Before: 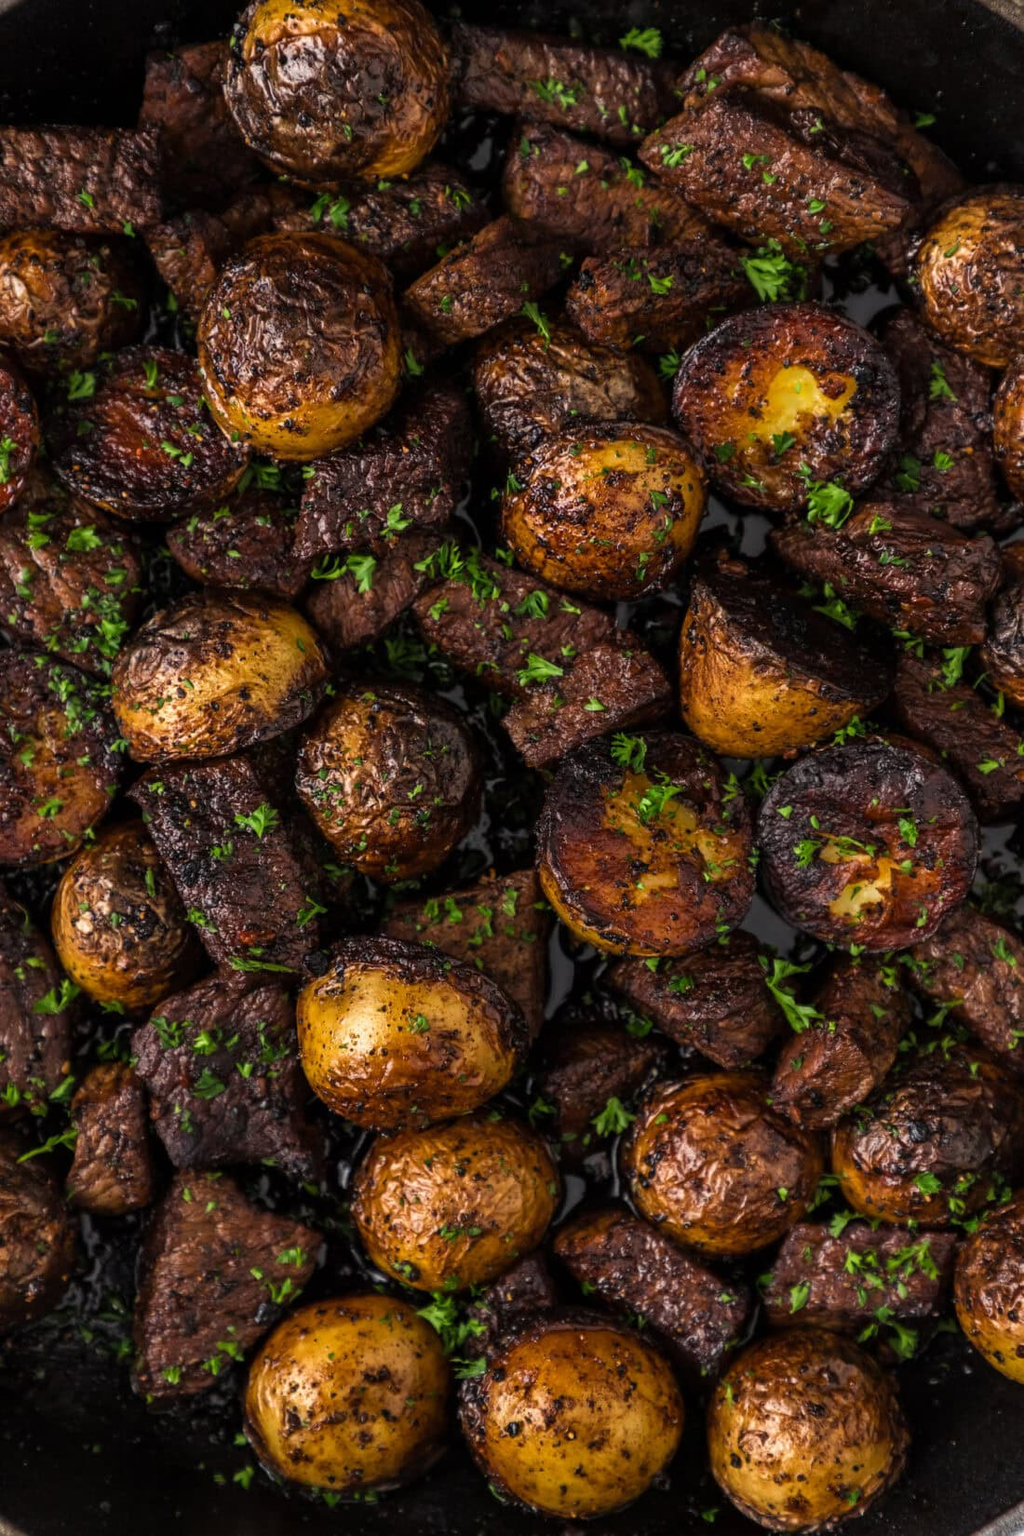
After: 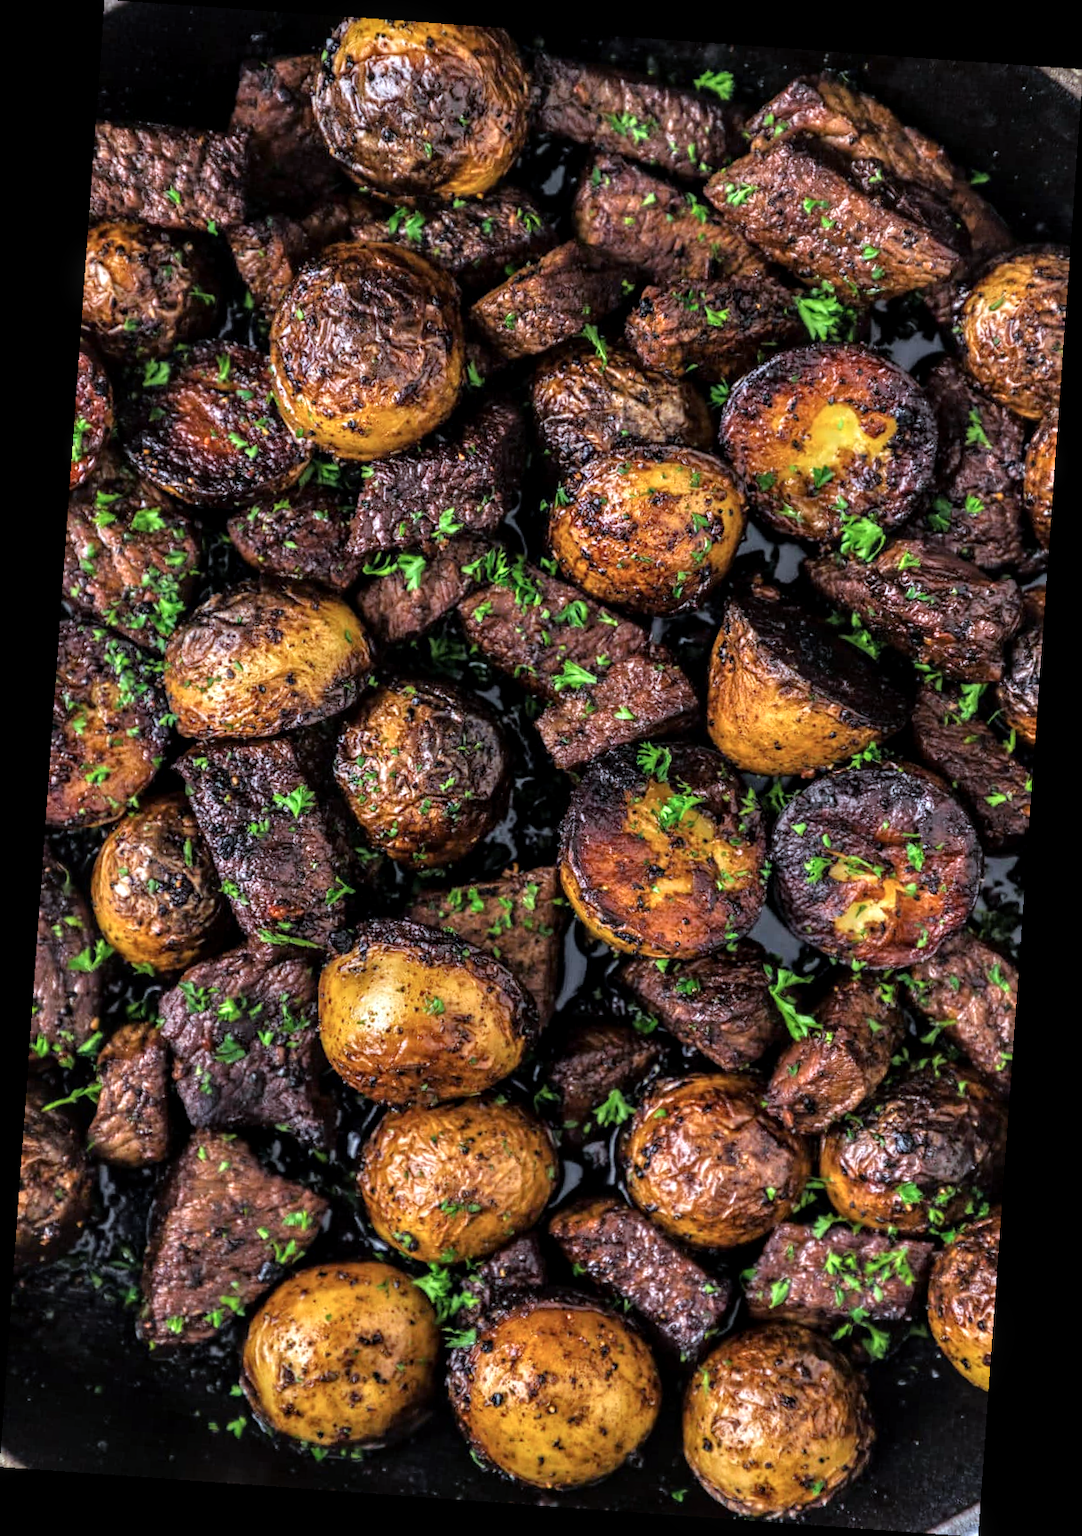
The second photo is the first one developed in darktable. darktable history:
tone equalizer: -7 EV 0.15 EV, -6 EV 0.6 EV, -5 EV 1.15 EV, -4 EV 1.33 EV, -3 EV 1.15 EV, -2 EV 0.6 EV, -1 EV 0.15 EV, mask exposure compensation -0.5 EV
local contrast: on, module defaults
color calibration: x 0.38, y 0.39, temperature 4086.04 K
rotate and perspective: rotation 4.1°, automatic cropping off
